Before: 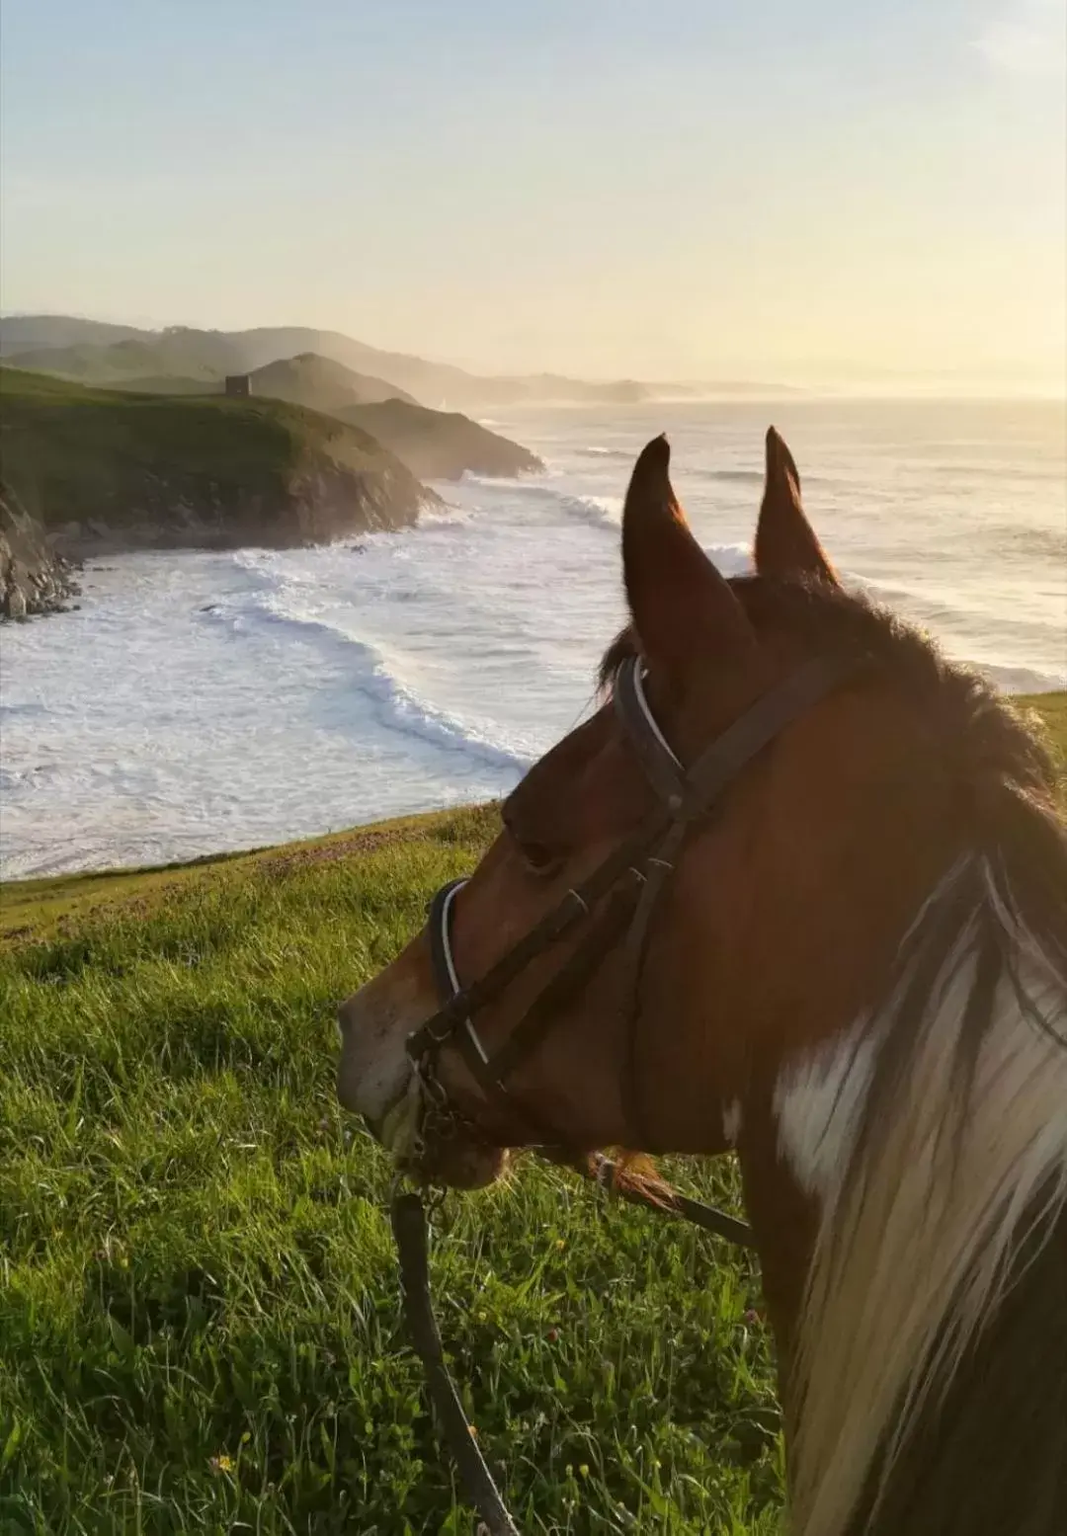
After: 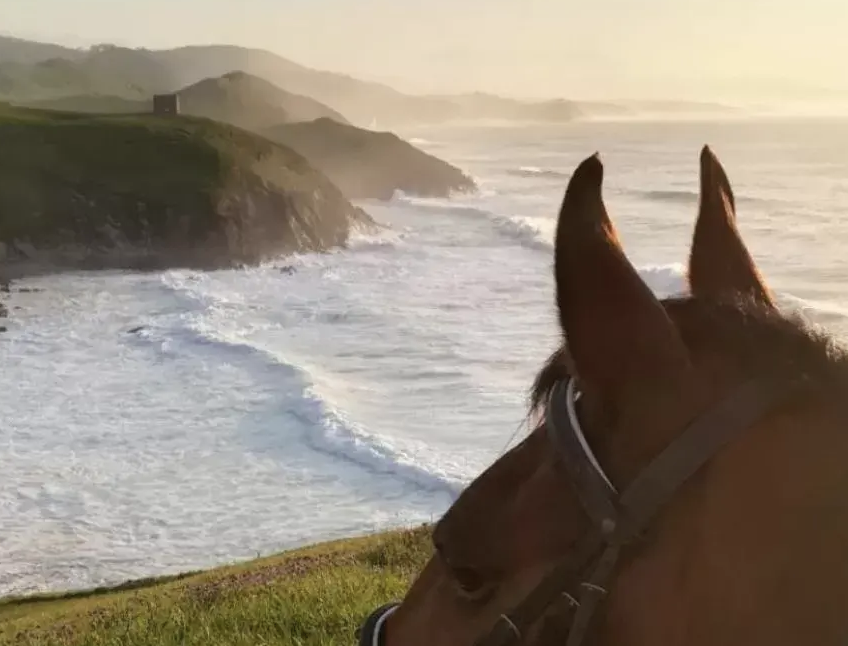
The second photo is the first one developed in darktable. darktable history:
crop: left 7.036%, top 18.398%, right 14.379%, bottom 40.043%
color correction: saturation 0.85
